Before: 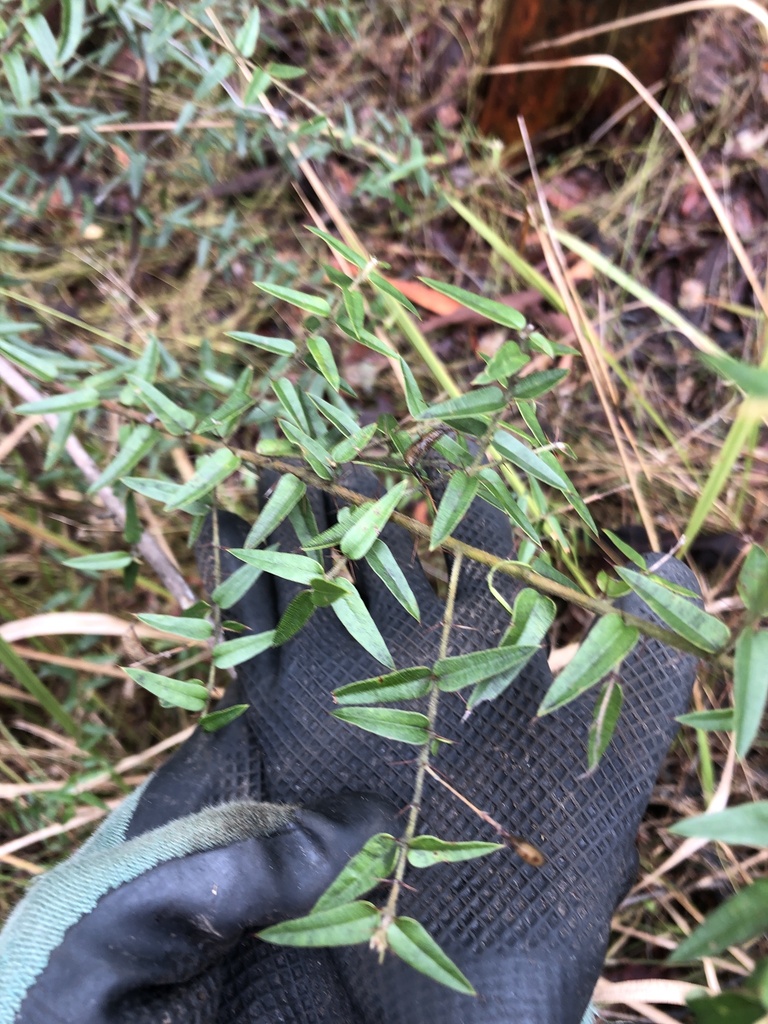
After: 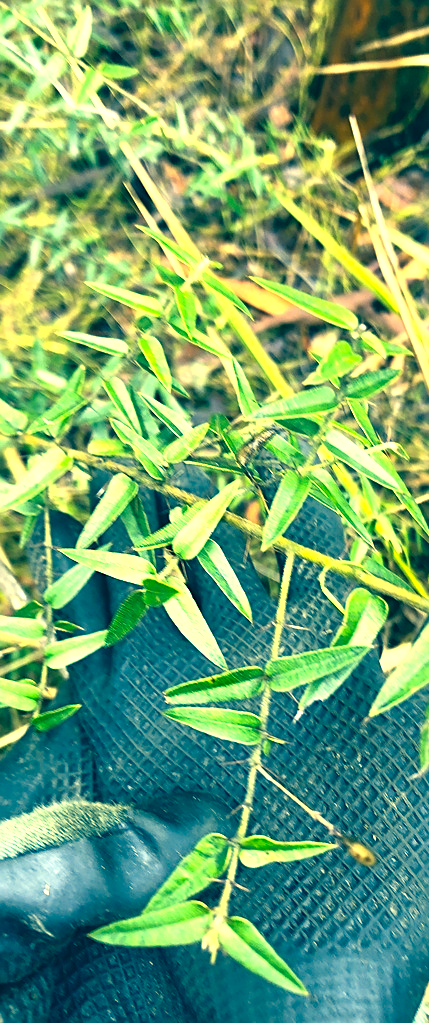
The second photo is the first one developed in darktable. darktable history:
color correction: highlights a* -15.3, highlights b* 39.86, shadows a* -39.7, shadows b* -25.63
sharpen: on, module defaults
crop: left 21.889%, right 22.147%, bottom 0.004%
exposure: black level correction 0, exposure 1.097 EV, compensate highlight preservation false
